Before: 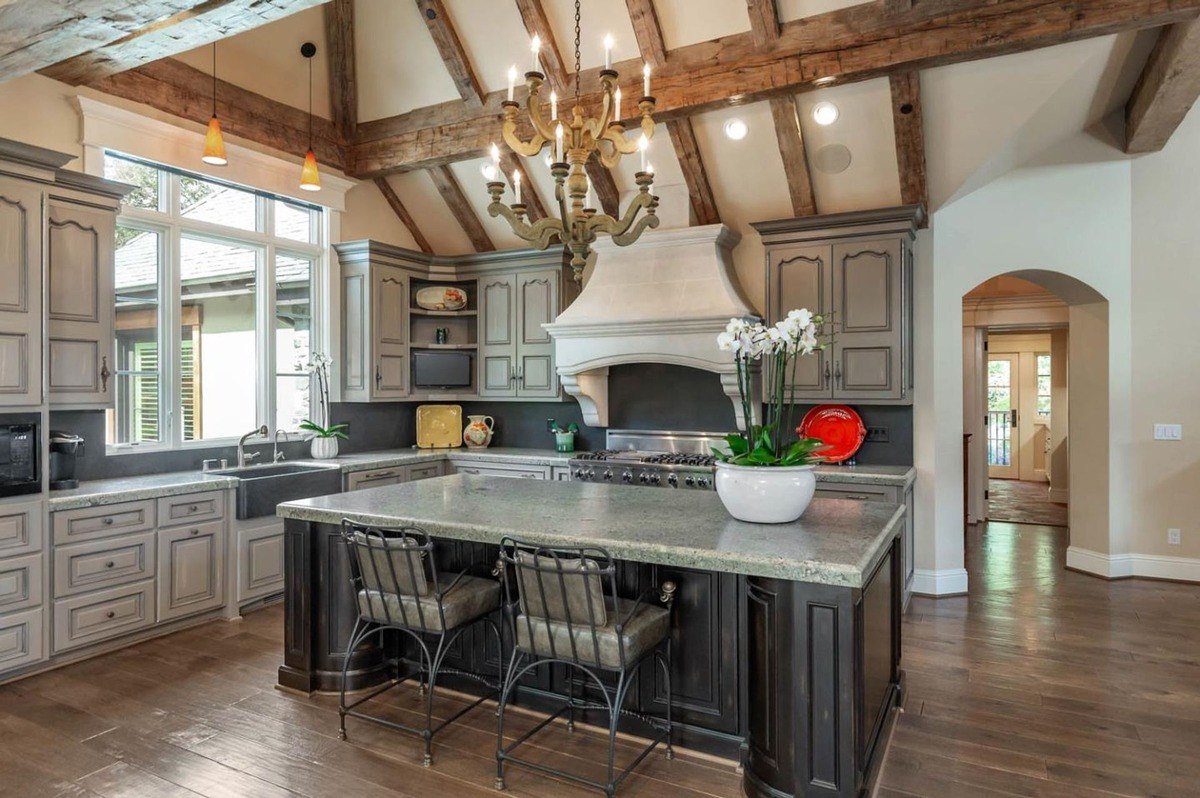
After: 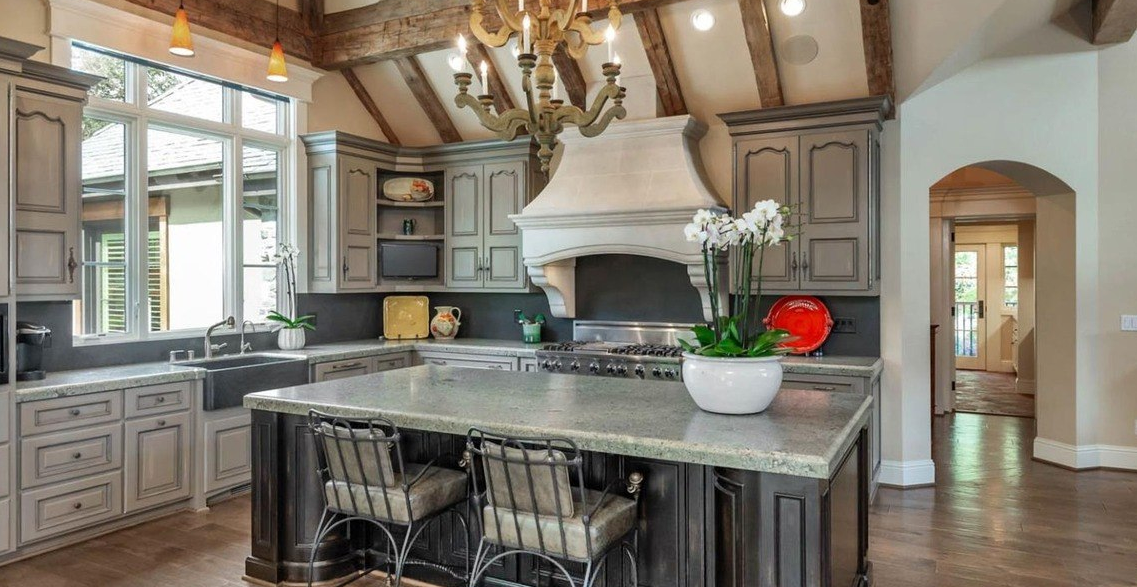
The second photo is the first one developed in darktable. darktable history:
crop and rotate: left 2.789%, top 13.66%, right 2.445%, bottom 12.758%
shadows and highlights: shadows 73.16, highlights -60.87, soften with gaussian
